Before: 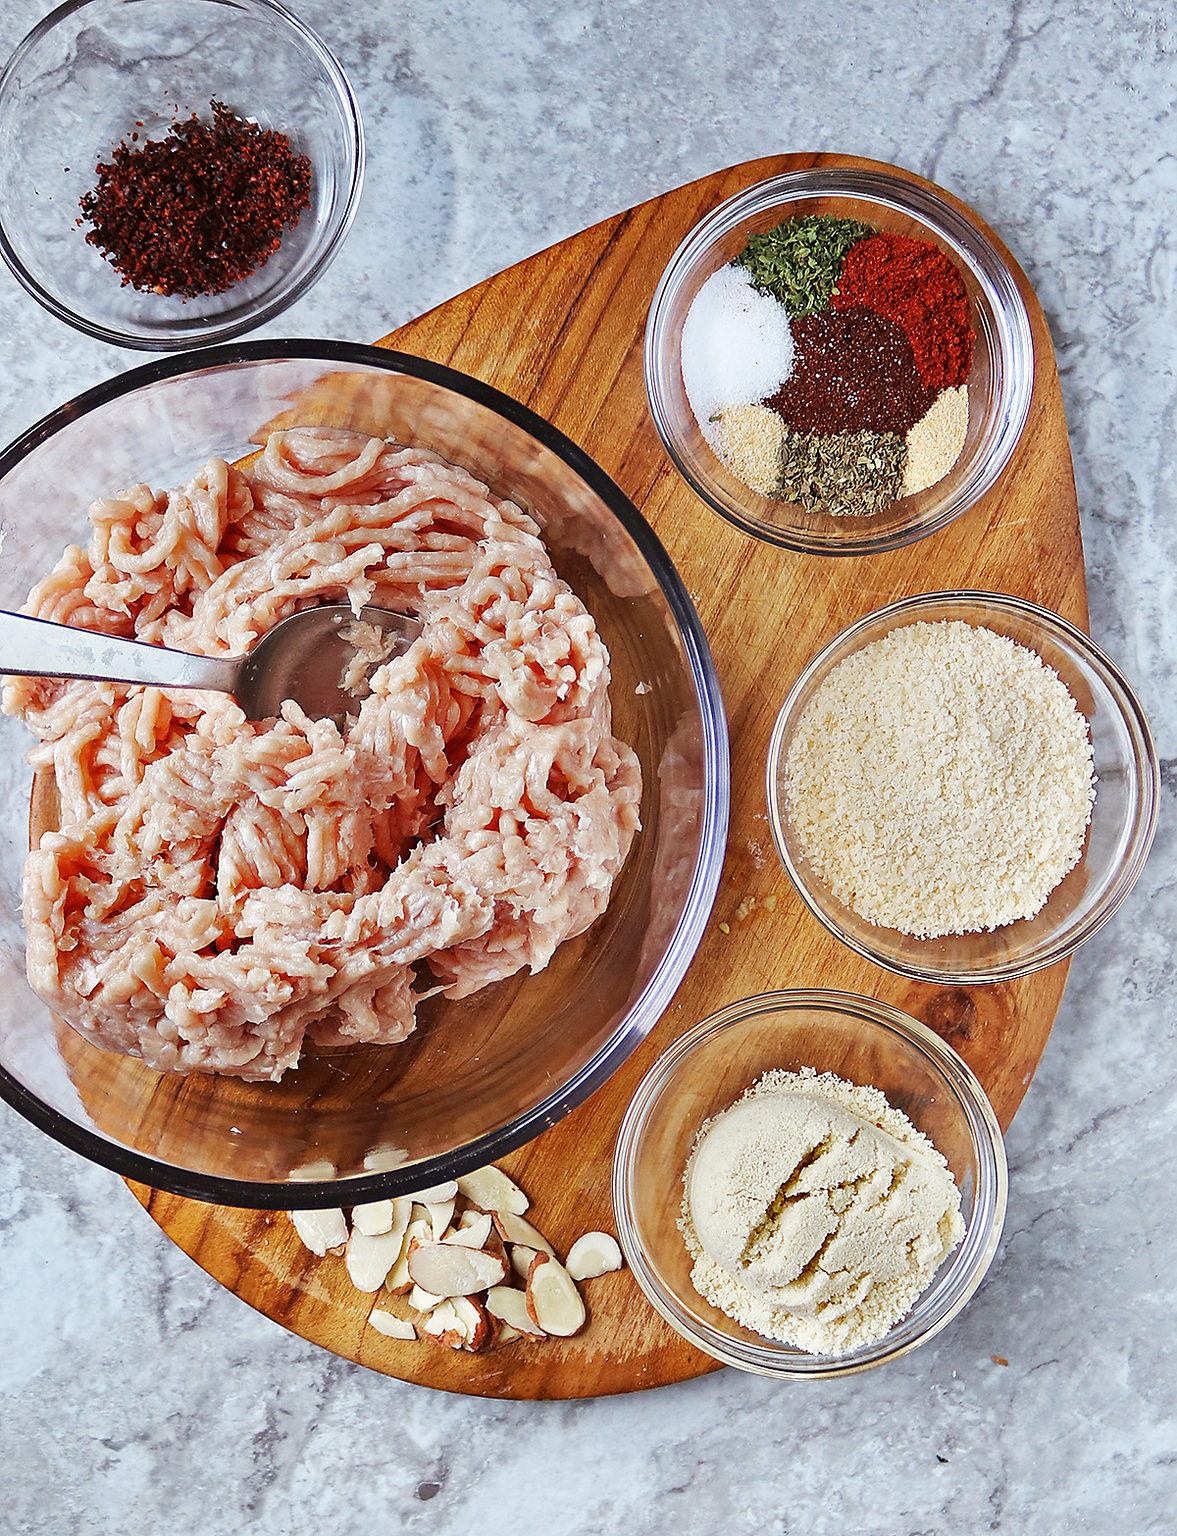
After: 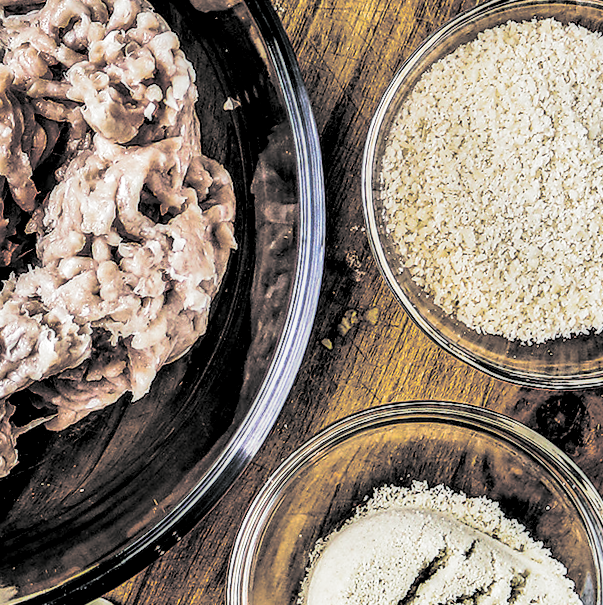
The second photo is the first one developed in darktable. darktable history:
color balance rgb: linear chroma grading › global chroma 15%, perceptual saturation grading › global saturation 30%
local contrast: highlights 19%, detail 186%
split-toning: shadows › hue 190.8°, shadows › saturation 0.05, highlights › hue 54°, highlights › saturation 0.05, compress 0%
contrast brightness saturation: contrast 0.32, brightness -0.08, saturation 0.17
filmic rgb: black relative exposure -7.65 EV, white relative exposure 4.56 EV, hardness 3.61
rotate and perspective: rotation -3°, crop left 0.031, crop right 0.968, crop top 0.07, crop bottom 0.93
crop: left 35.03%, top 36.625%, right 14.663%, bottom 20.057%
